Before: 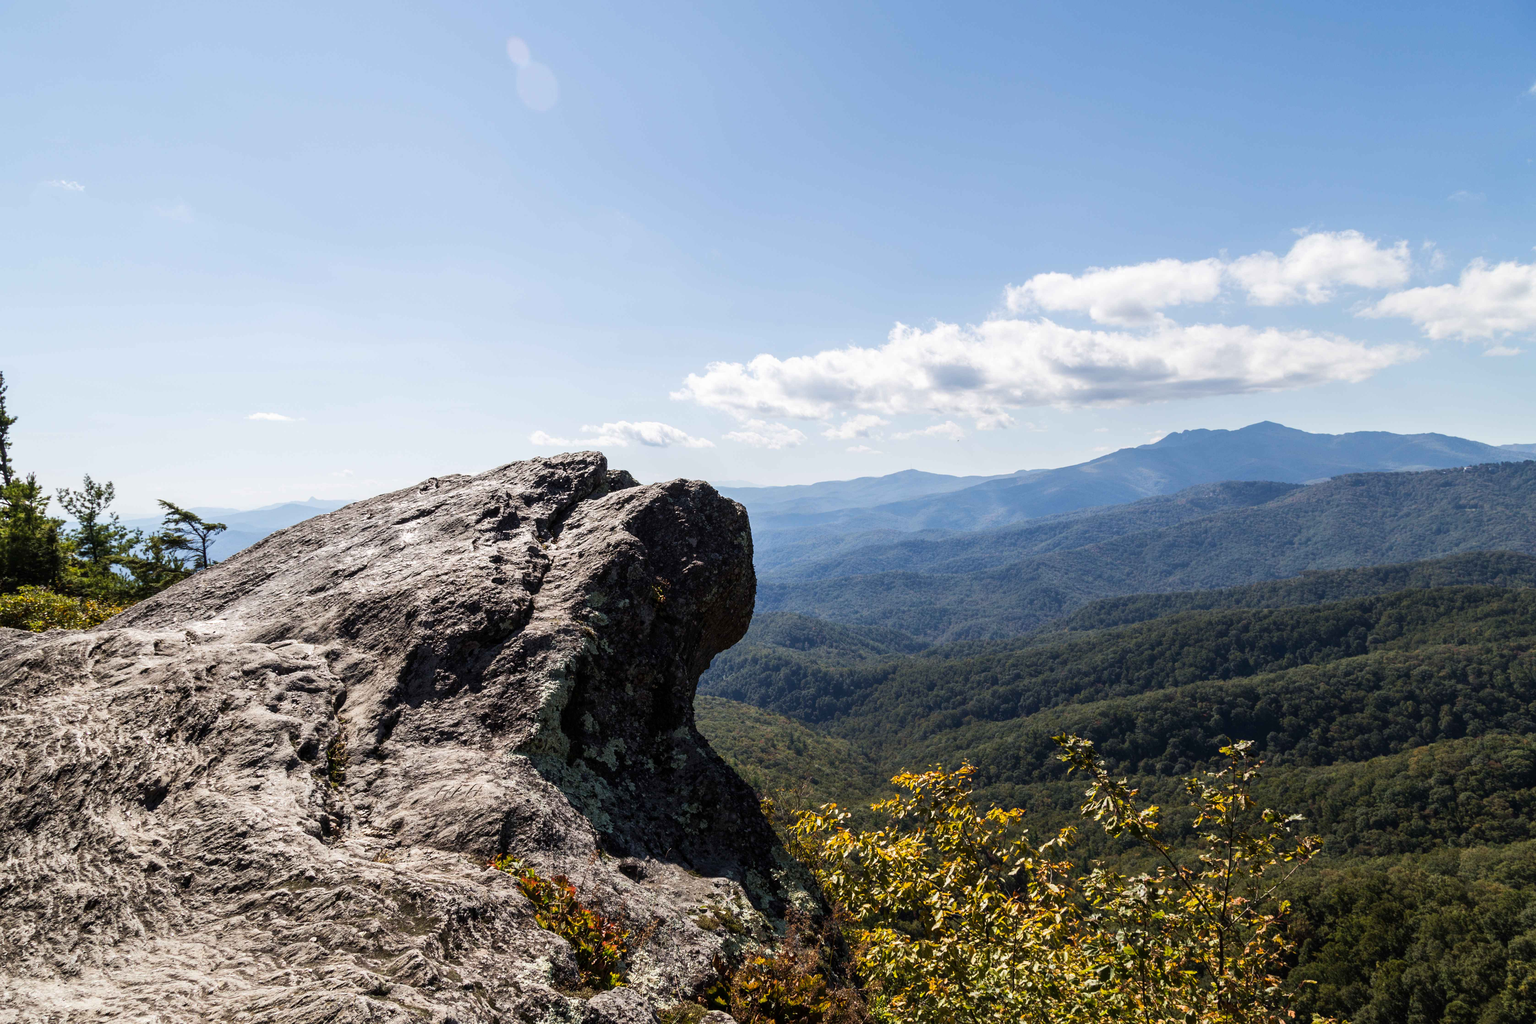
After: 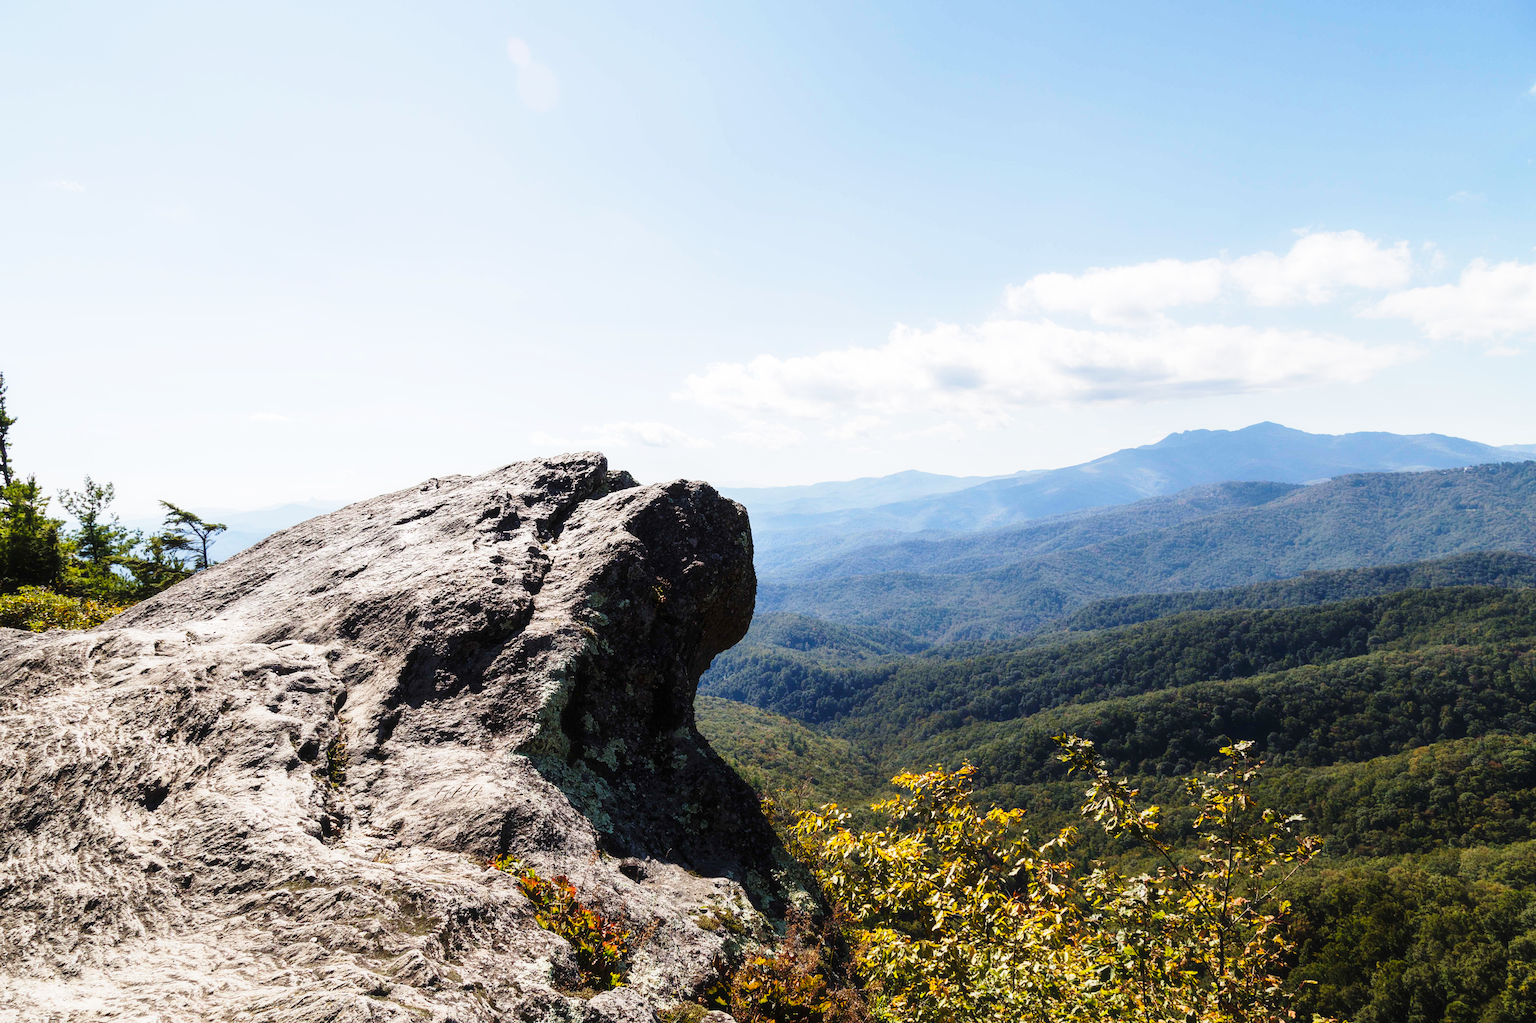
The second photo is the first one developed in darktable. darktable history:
contrast equalizer: y [[0.5, 0.486, 0.447, 0.446, 0.489, 0.5], [0.5 ×6], [0.5 ×6], [0 ×6], [0 ×6]]
base curve: curves: ch0 [(0, 0) (0.028, 0.03) (0.121, 0.232) (0.46, 0.748) (0.859, 0.968) (1, 1)], preserve colors none
